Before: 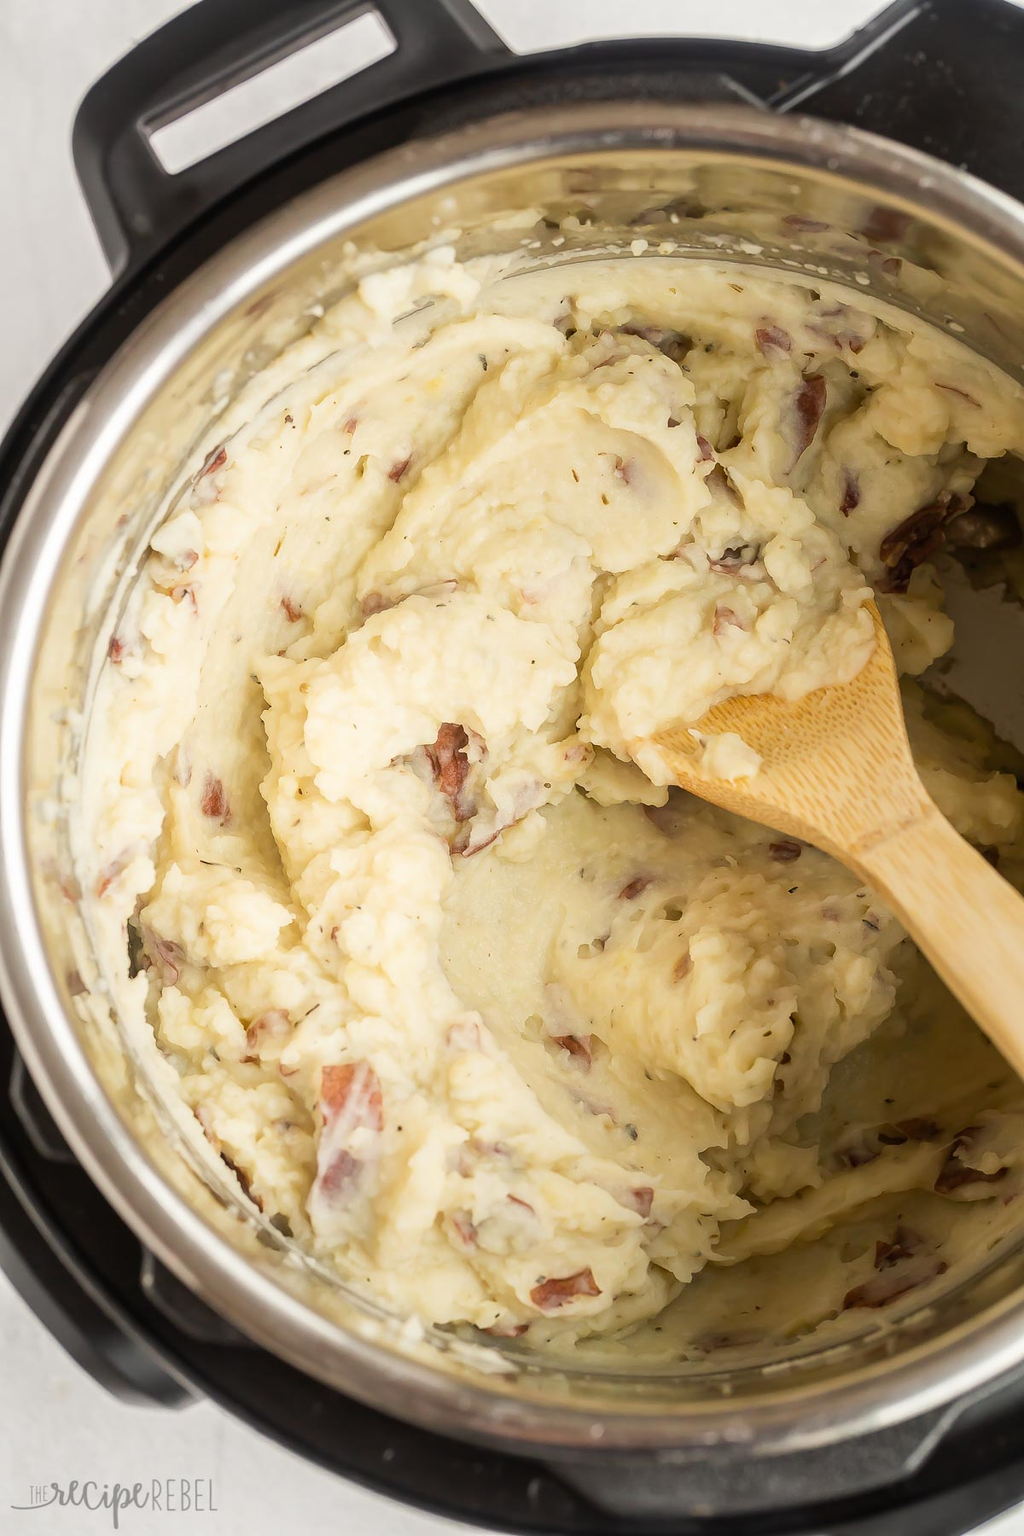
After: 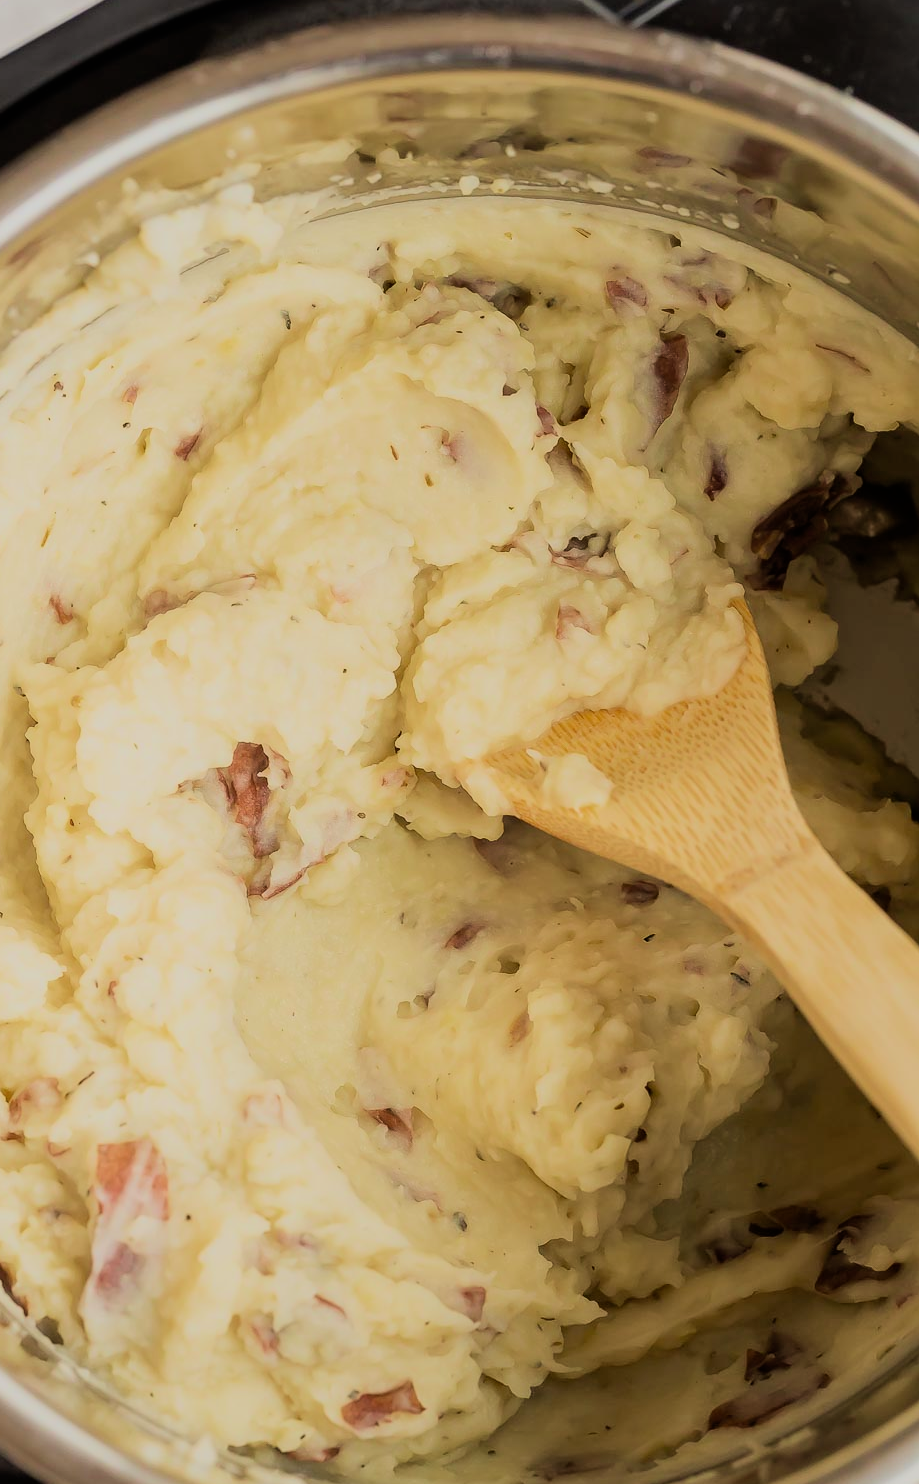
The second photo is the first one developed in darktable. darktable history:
velvia: on, module defaults
crop: left 23.357%, top 5.835%, bottom 11.693%
filmic rgb: black relative exposure -7.45 EV, white relative exposure 4.86 EV, hardness 3.4, color science v6 (2022)
